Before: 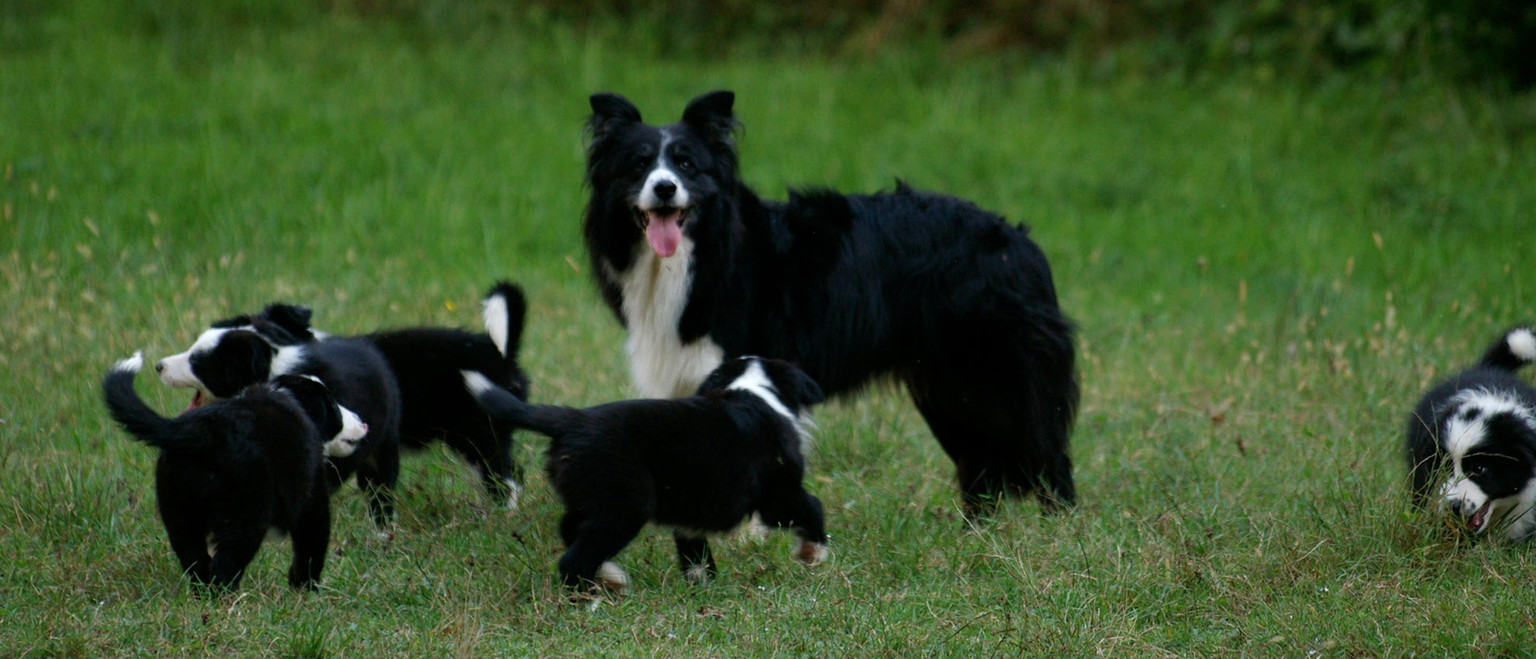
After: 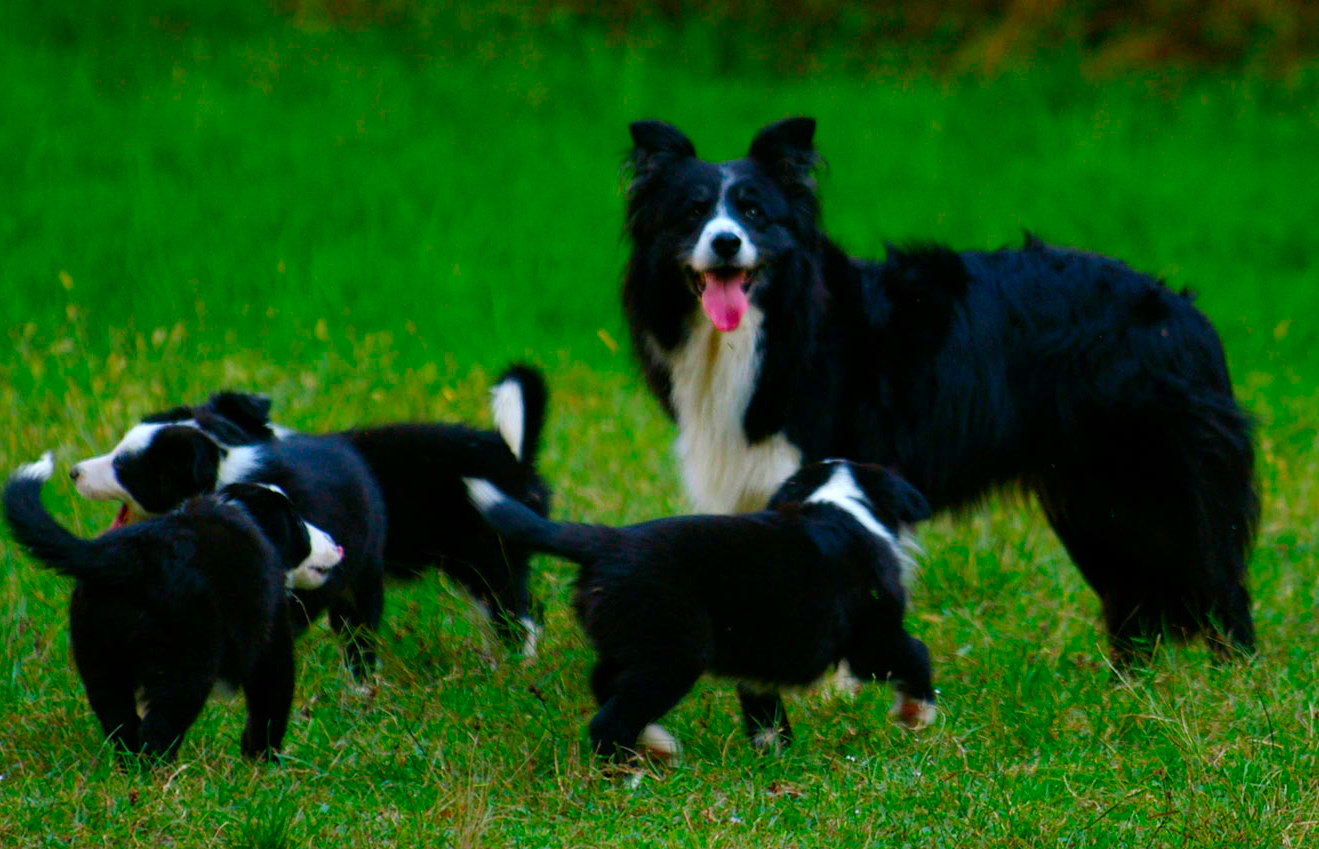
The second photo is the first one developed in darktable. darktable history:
crop and rotate: left 6.617%, right 26.717%
color correction: saturation 2.15
